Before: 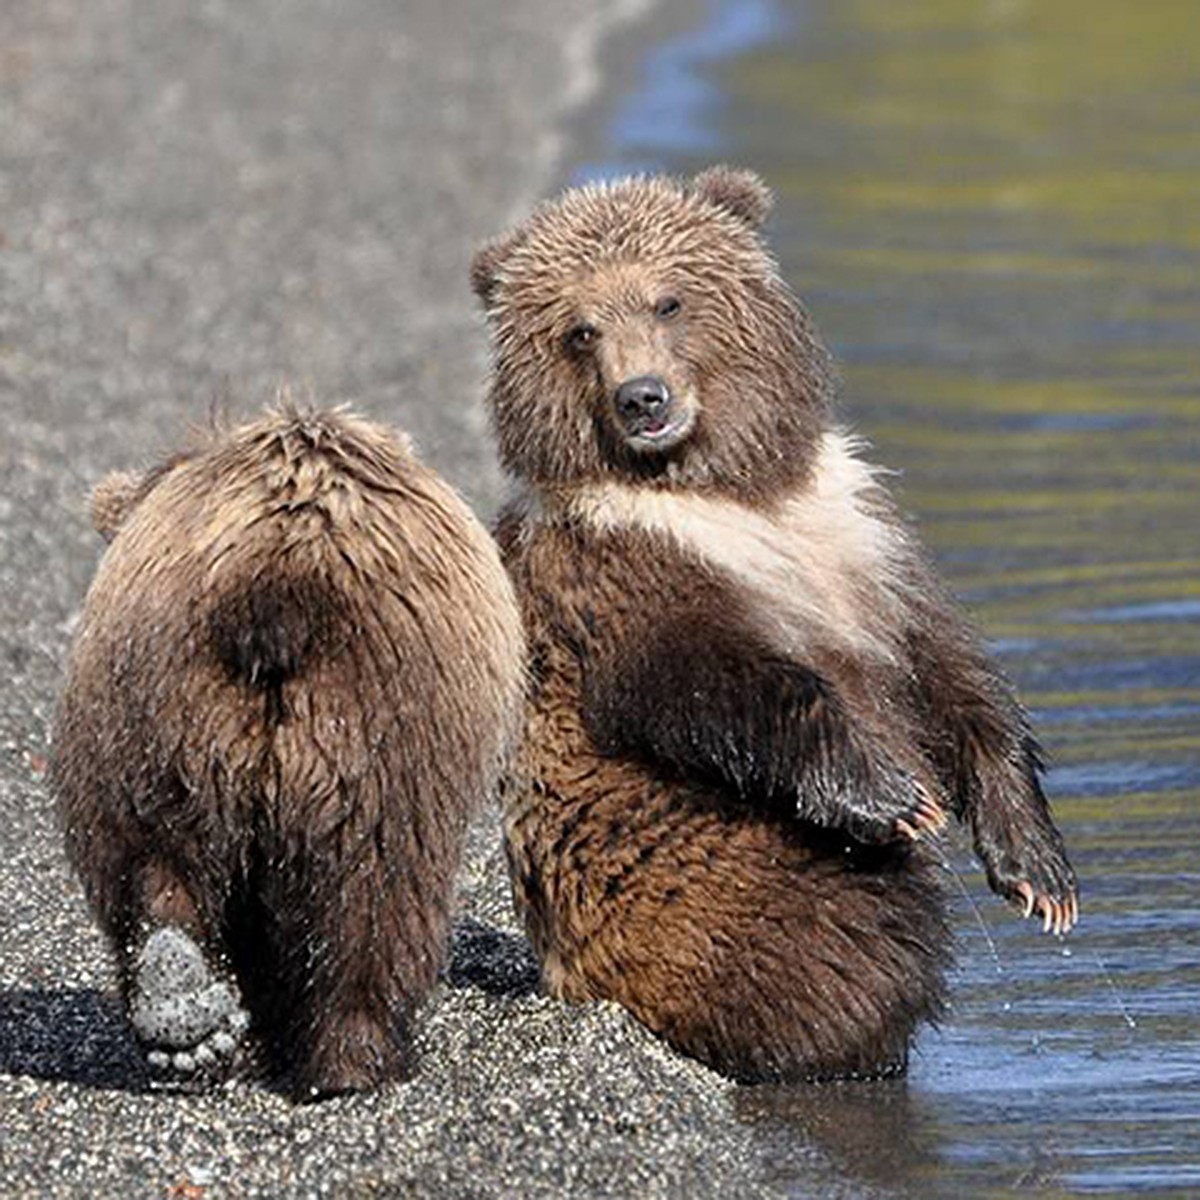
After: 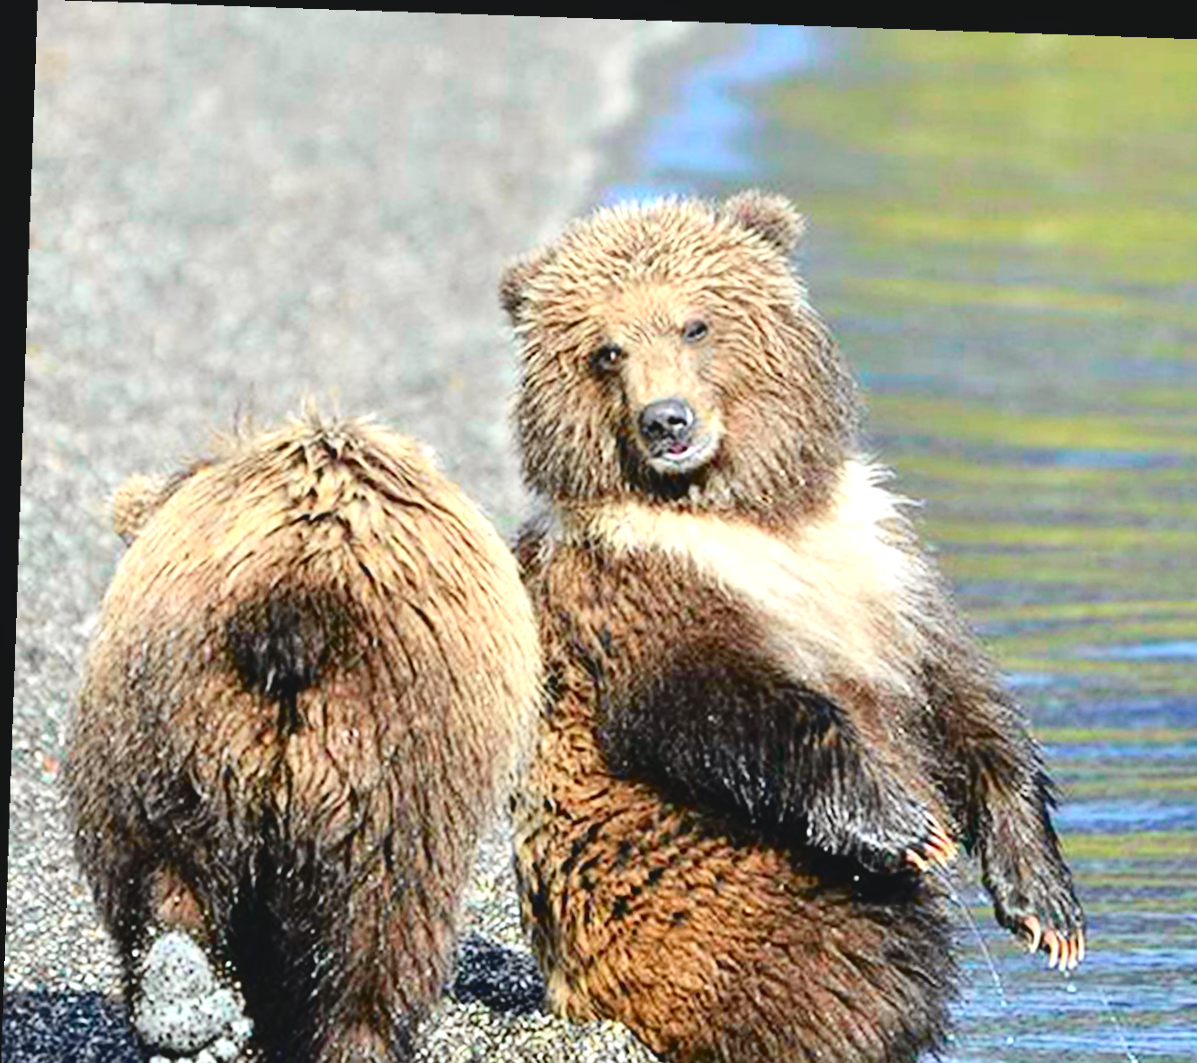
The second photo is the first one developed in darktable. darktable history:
crop and rotate: angle 0.2°, left 0.275%, right 3.127%, bottom 14.18%
white balance: red 0.978, blue 0.999
local contrast: highlights 100%, shadows 100%, detail 120%, midtone range 0.2
tone curve: curves: ch0 [(0, 0.056) (0.049, 0.073) (0.155, 0.127) (0.33, 0.331) (0.432, 0.46) (0.601, 0.655) (0.843, 0.876) (1, 0.965)]; ch1 [(0, 0) (0.339, 0.334) (0.445, 0.419) (0.476, 0.454) (0.497, 0.494) (0.53, 0.511) (0.557, 0.549) (0.613, 0.614) (0.728, 0.729) (1, 1)]; ch2 [(0, 0) (0.327, 0.318) (0.417, 0.426) (0.46, 0.453) (0.502, 0.5) (0.526, 0.52) (0.54, 0.543) (0.606, 0.61) (0.74, 0.716) (1, 1)], color space Lab, independent channels, preserve colors none
levels: levels [0, 0.478, 1]
exposure: exposure 0.781 EV, compensate highlight preservation false
color balance rgb: perceptual saturation grading › global saturation 20%, global vibrance 20%
rotate and perspective: rotation 2.17°, automatic cropping off
